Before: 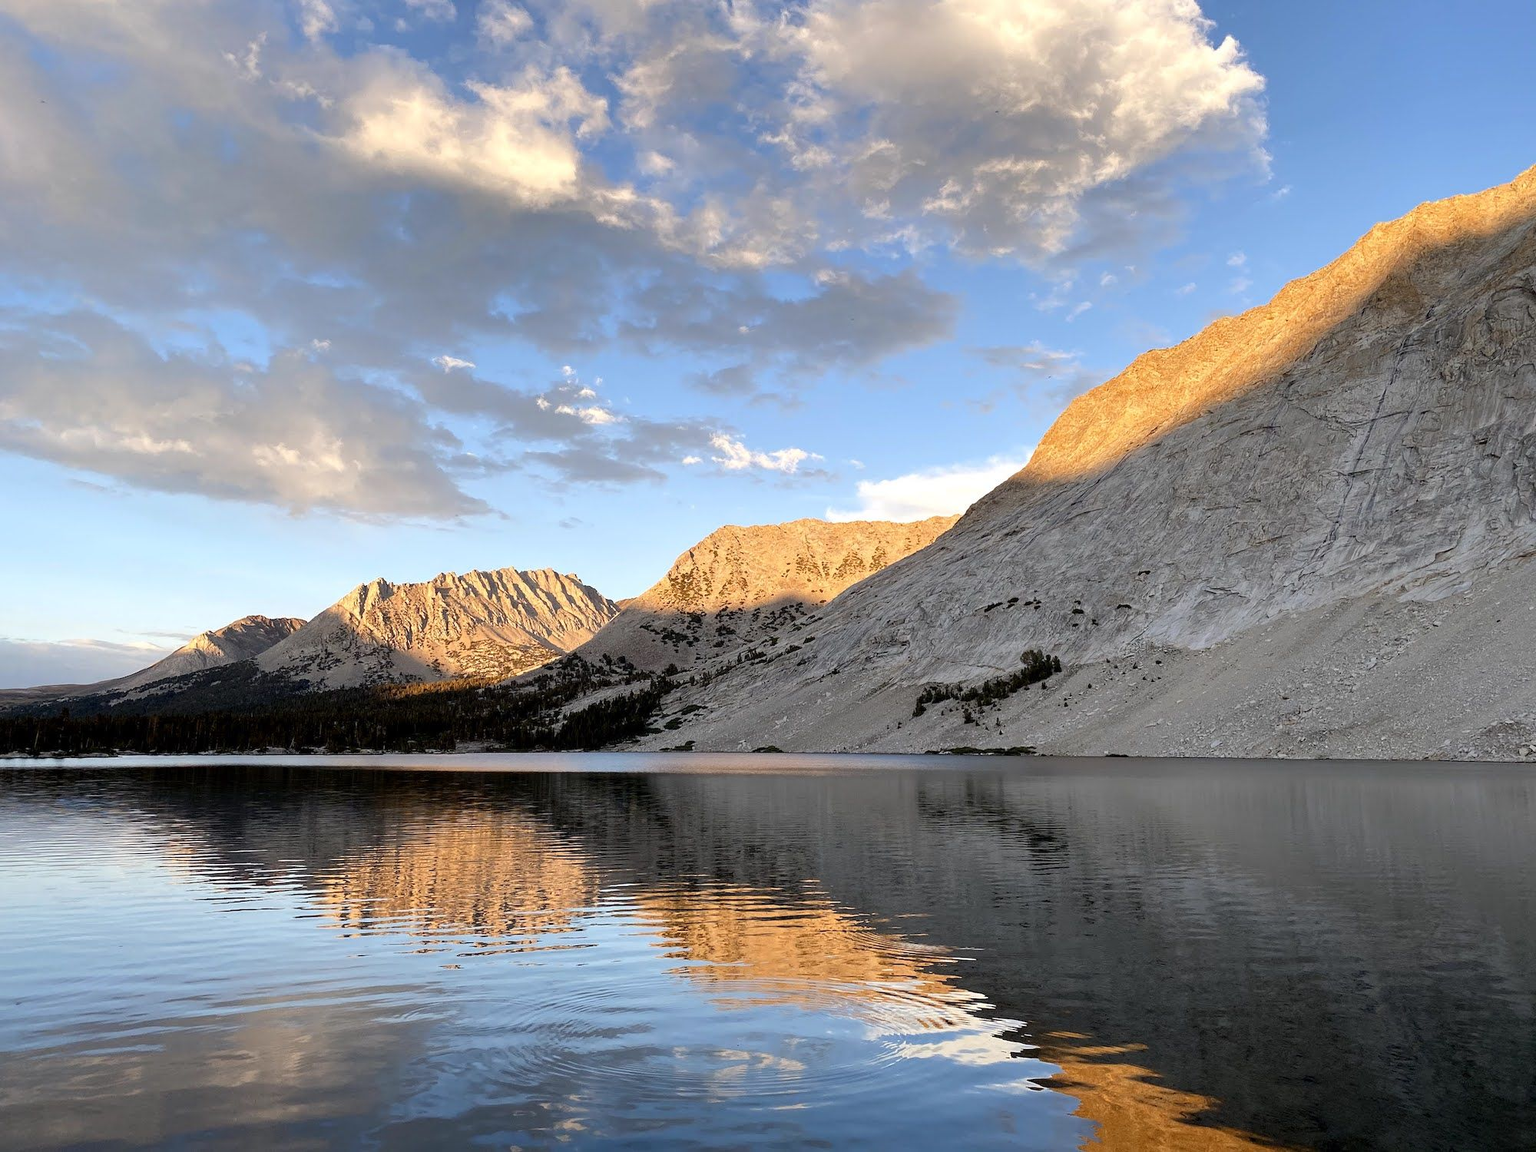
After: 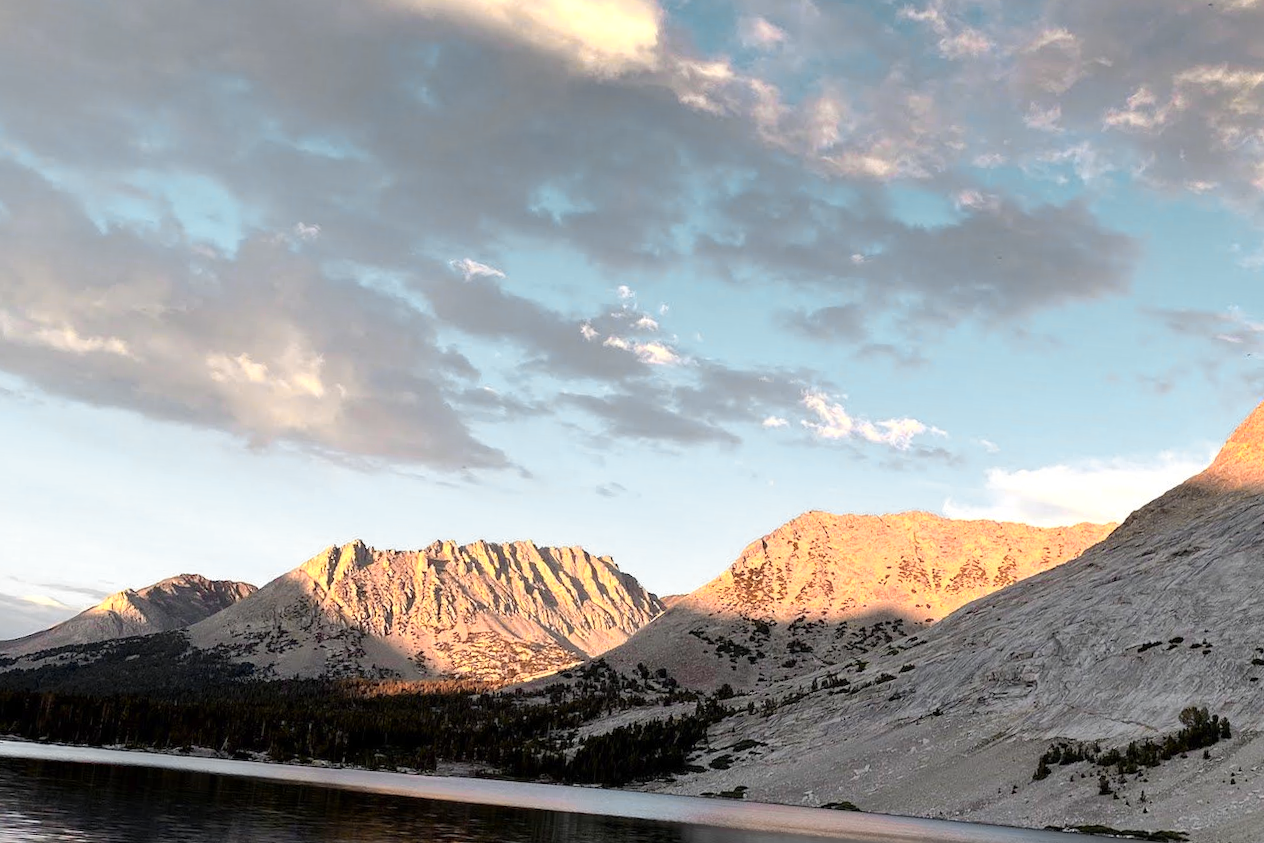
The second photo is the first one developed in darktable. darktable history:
color zones: curves: ch0 [(0.257, 0.558) (0.75, 0.565)]; ch1 [(0.004, 0.857) (0.14, 0.416) (0.257, 0.695) (0.442, 0.032) (0.736, 0.266) (0.891, 0.741)]; ch2 [(0, 0.623) (0.112, 0.436) (0.271, 0.474) (0.516, 0.64) (0.743, 0.286)]
crop and rotate: angle -4.99°, left 2.122%, top 6.945%, right 27.566%, bottom 30.519%
